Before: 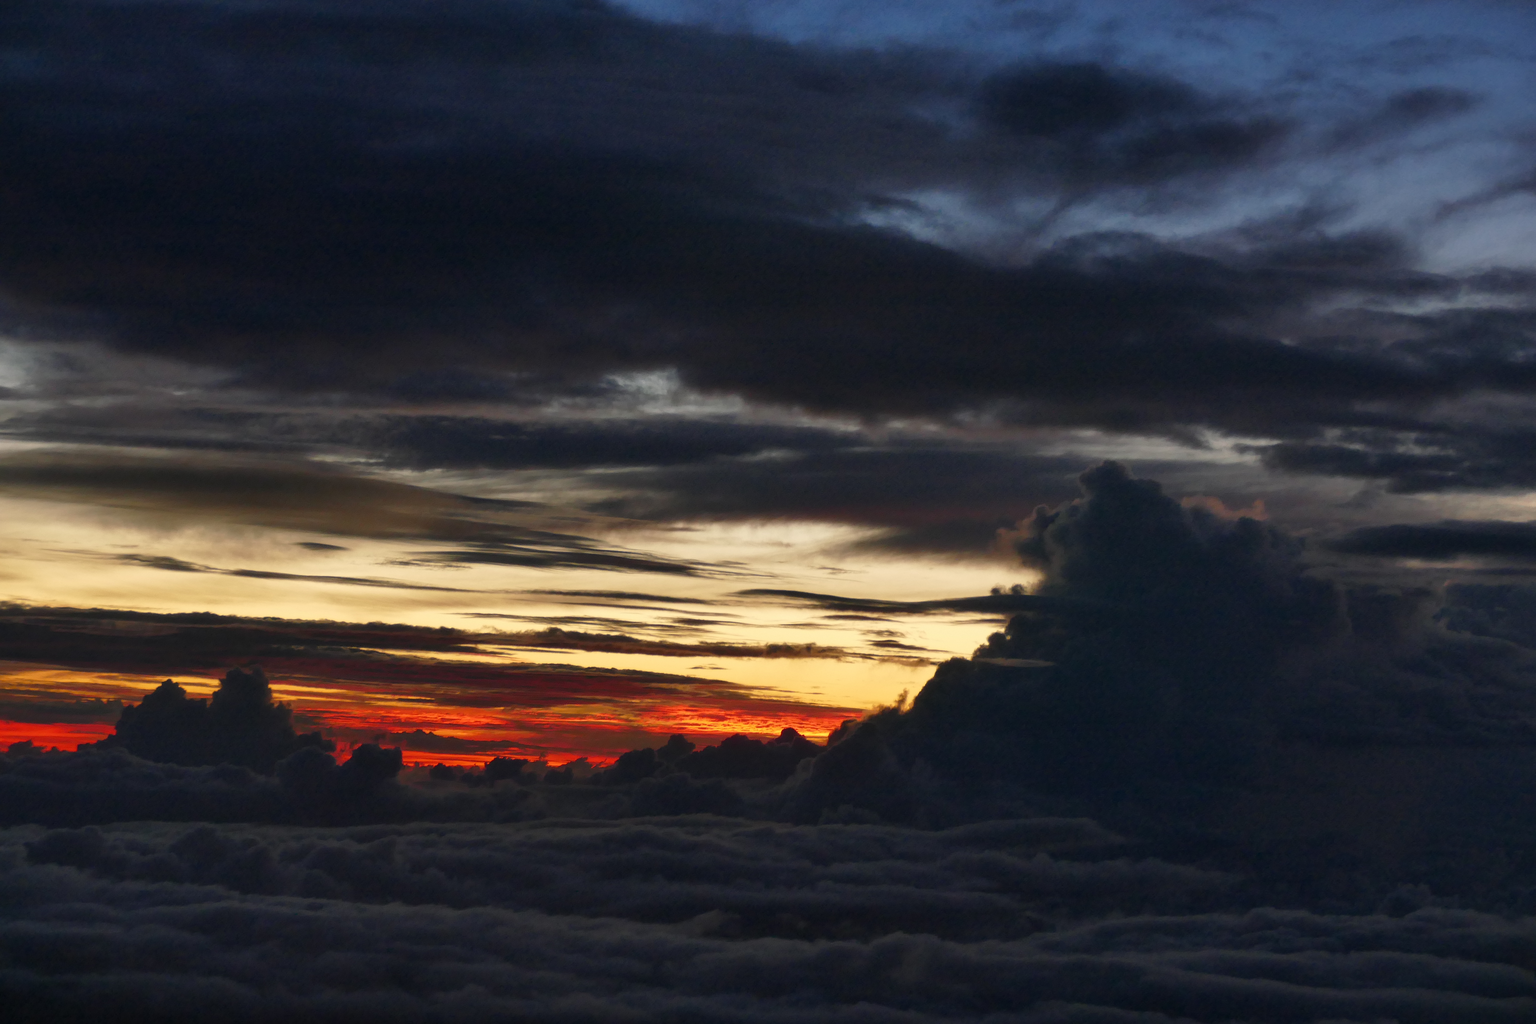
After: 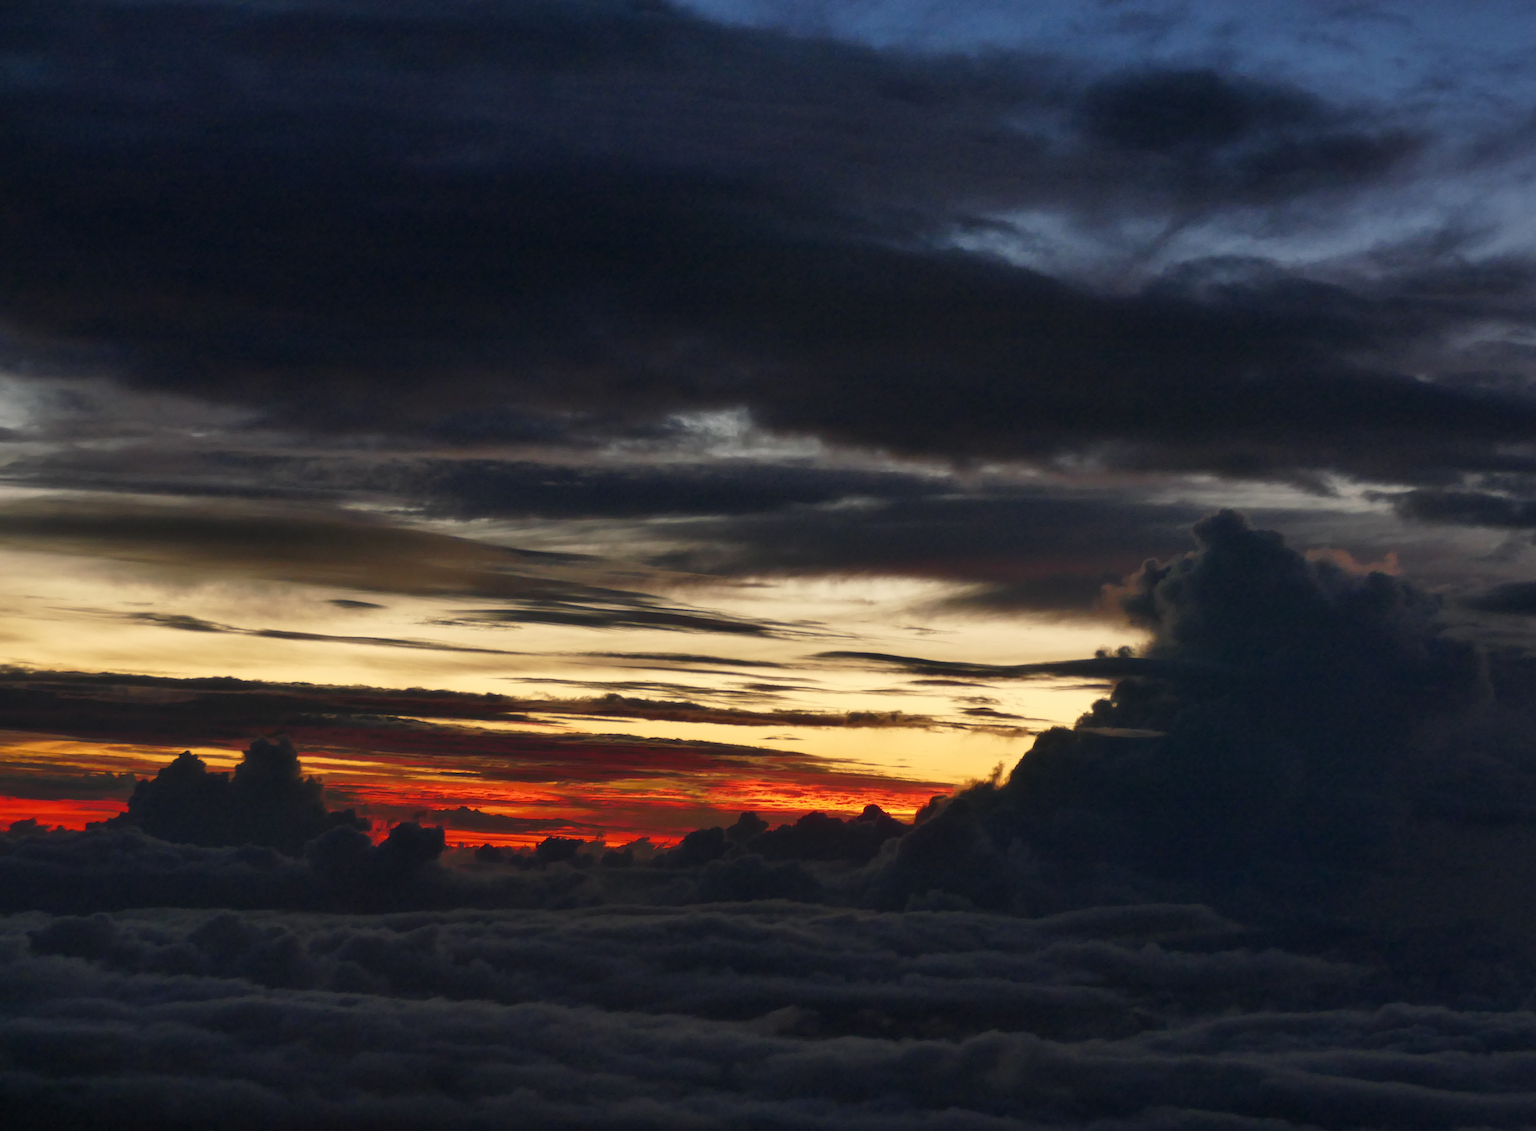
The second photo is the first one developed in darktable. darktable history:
color correction: highlights a* -0.073, highlights b* 0.109
crop: right 9.497%, bottom 0.018%
